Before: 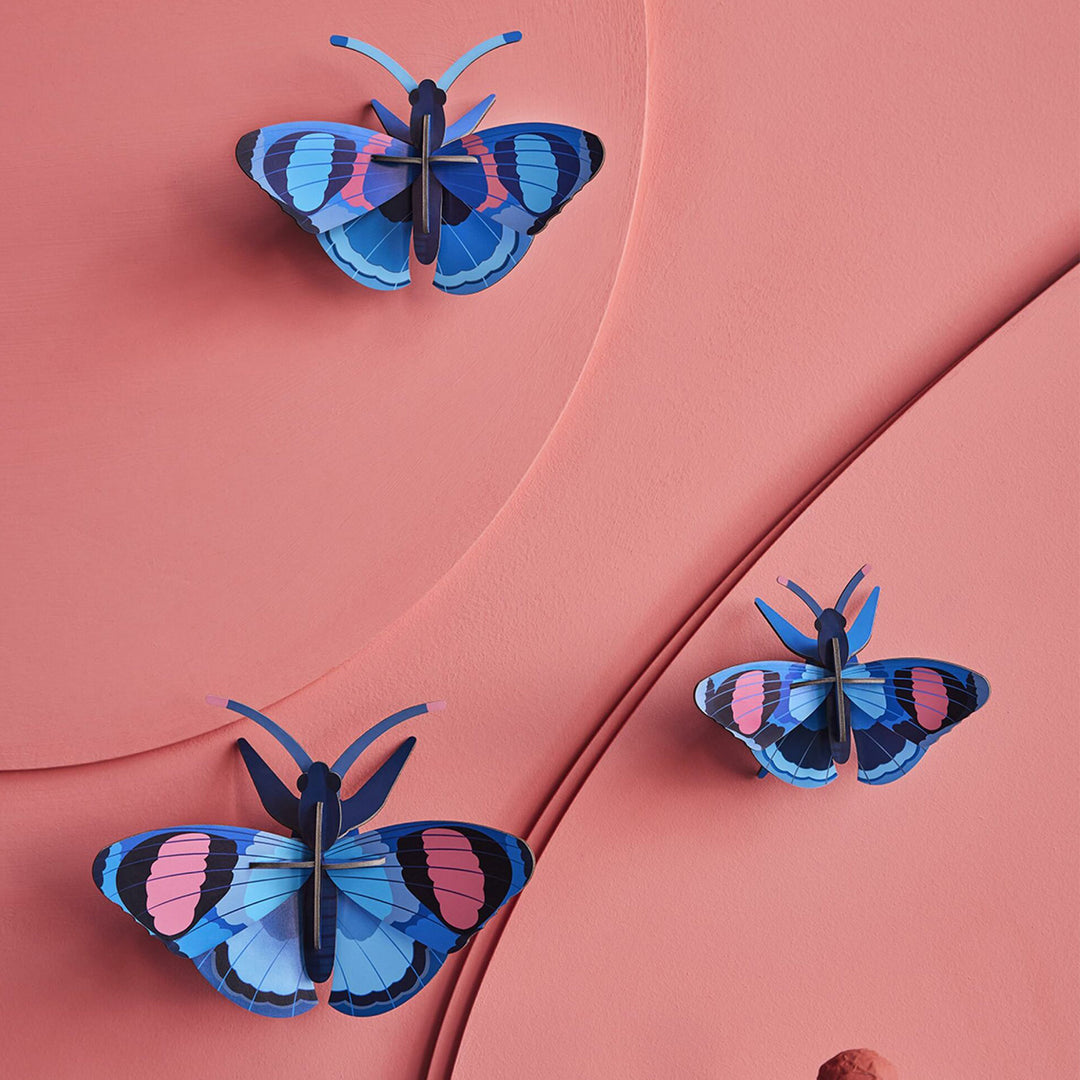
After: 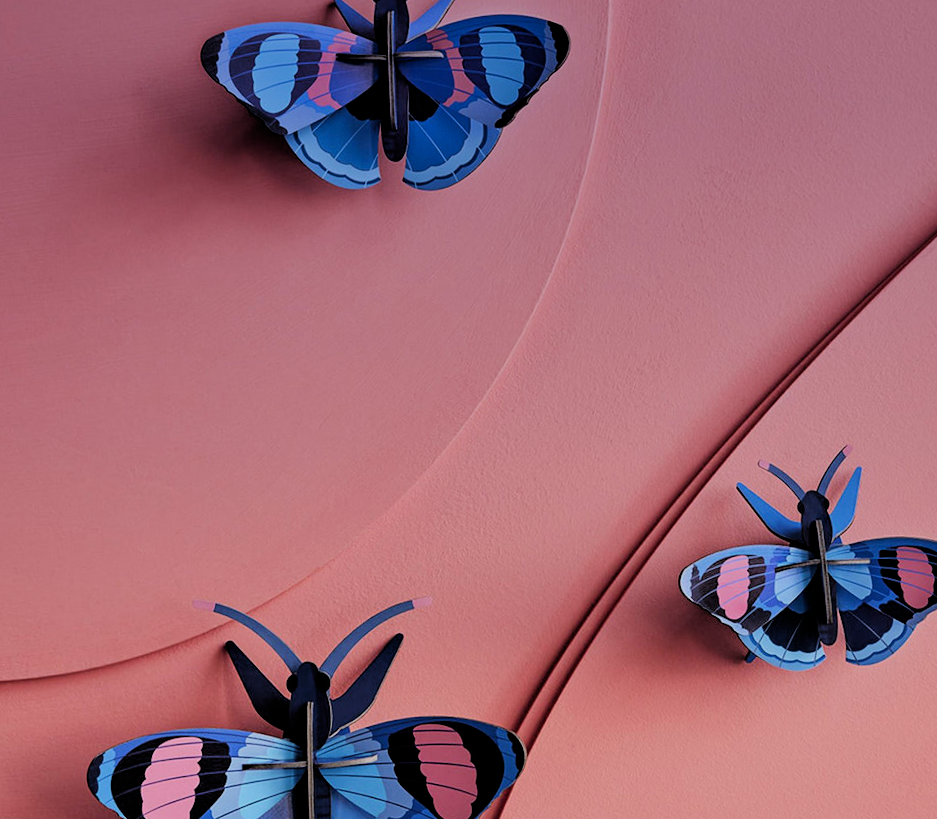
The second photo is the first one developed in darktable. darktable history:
graduated density: hue 238.83°, saturation 50%
filmic rgb: black relative exposure -3.31 EV, white relative exposure 3.45 EV, hardness 2.36, contrast 1.103
crop: top 7.49%, right 9.717%, bottom 11.943%
rotate and perspective: rotation -2.12°, lens shift (vertical) 0.009, lens shift (horizontal) -0.008, automatic cropping original format, crop left 0.036, crop right 0.964, crop top 0.05, crop bottom 0.959
